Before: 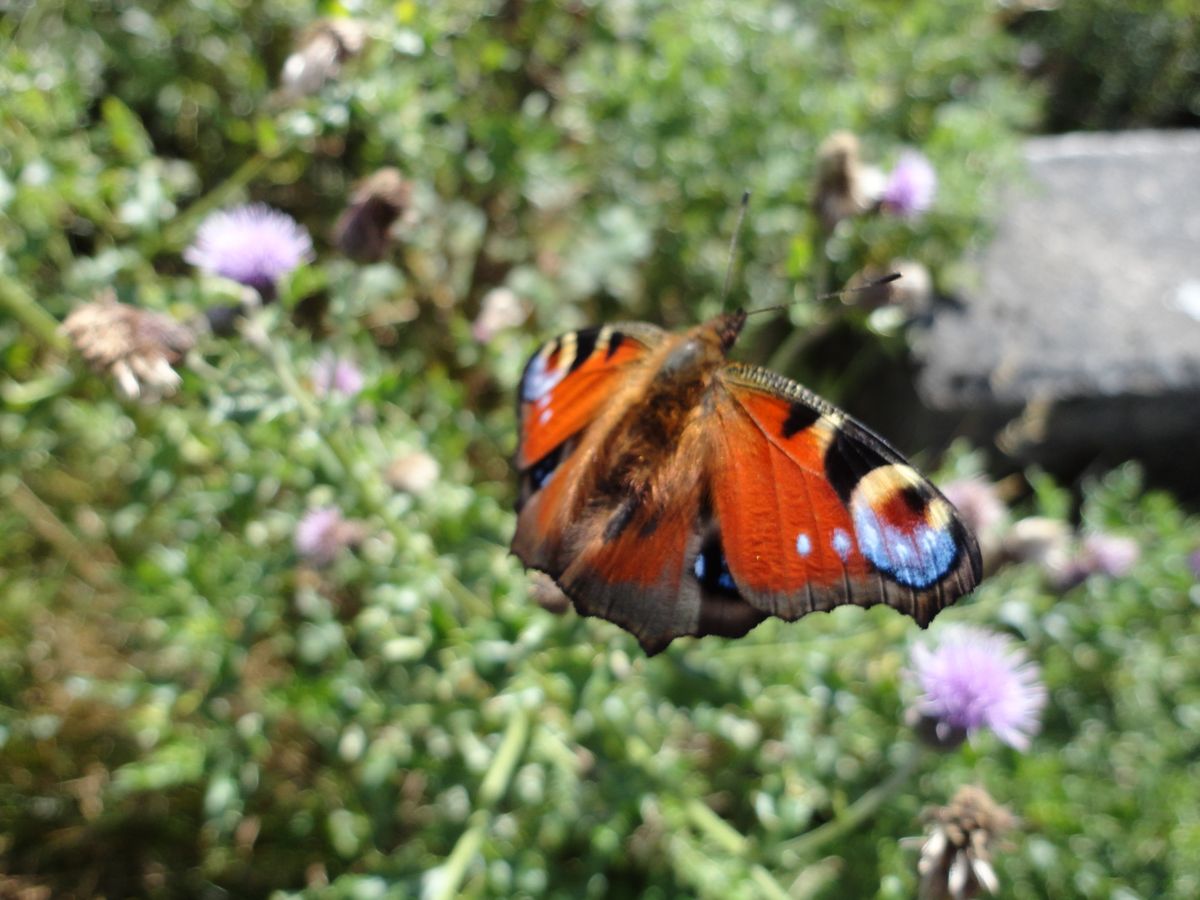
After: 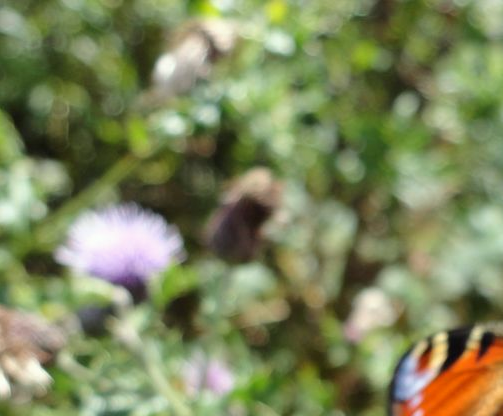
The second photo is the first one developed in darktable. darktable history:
crop and rotate: left 10.817%, top 0.062%, right 47.194%, bottom 53.626%
color correction: highlights a* -2.68, highlights b* 2.57
